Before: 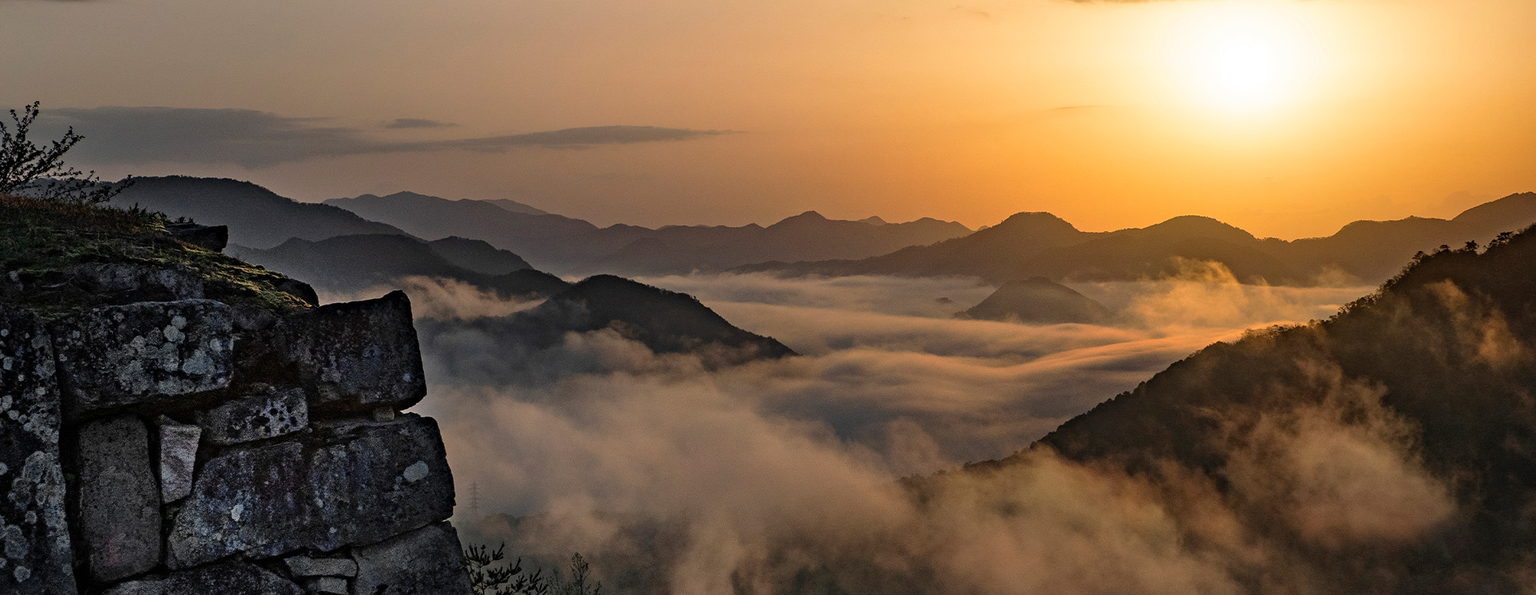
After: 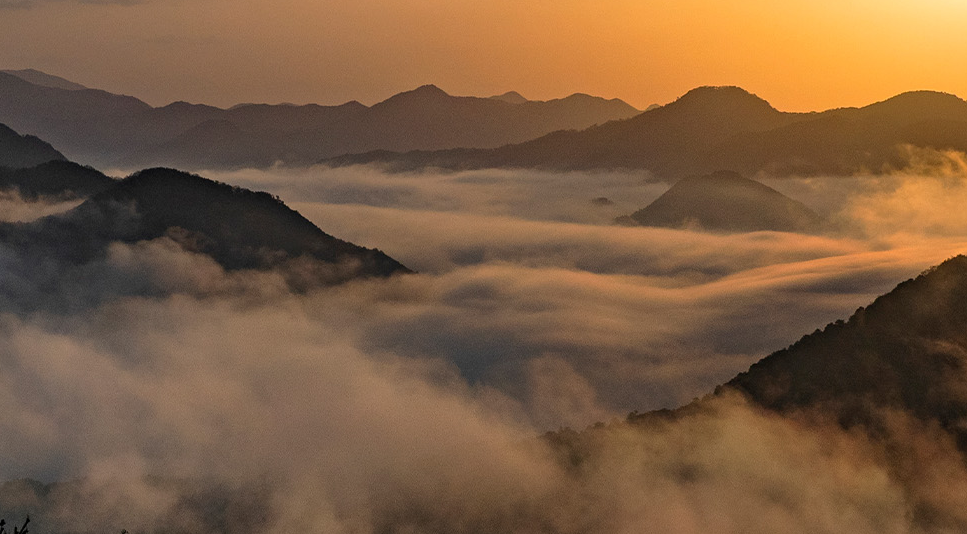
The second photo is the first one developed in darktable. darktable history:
crop: left 31.36%, top 24.624%, right 20.245%, bottom 6.293%
